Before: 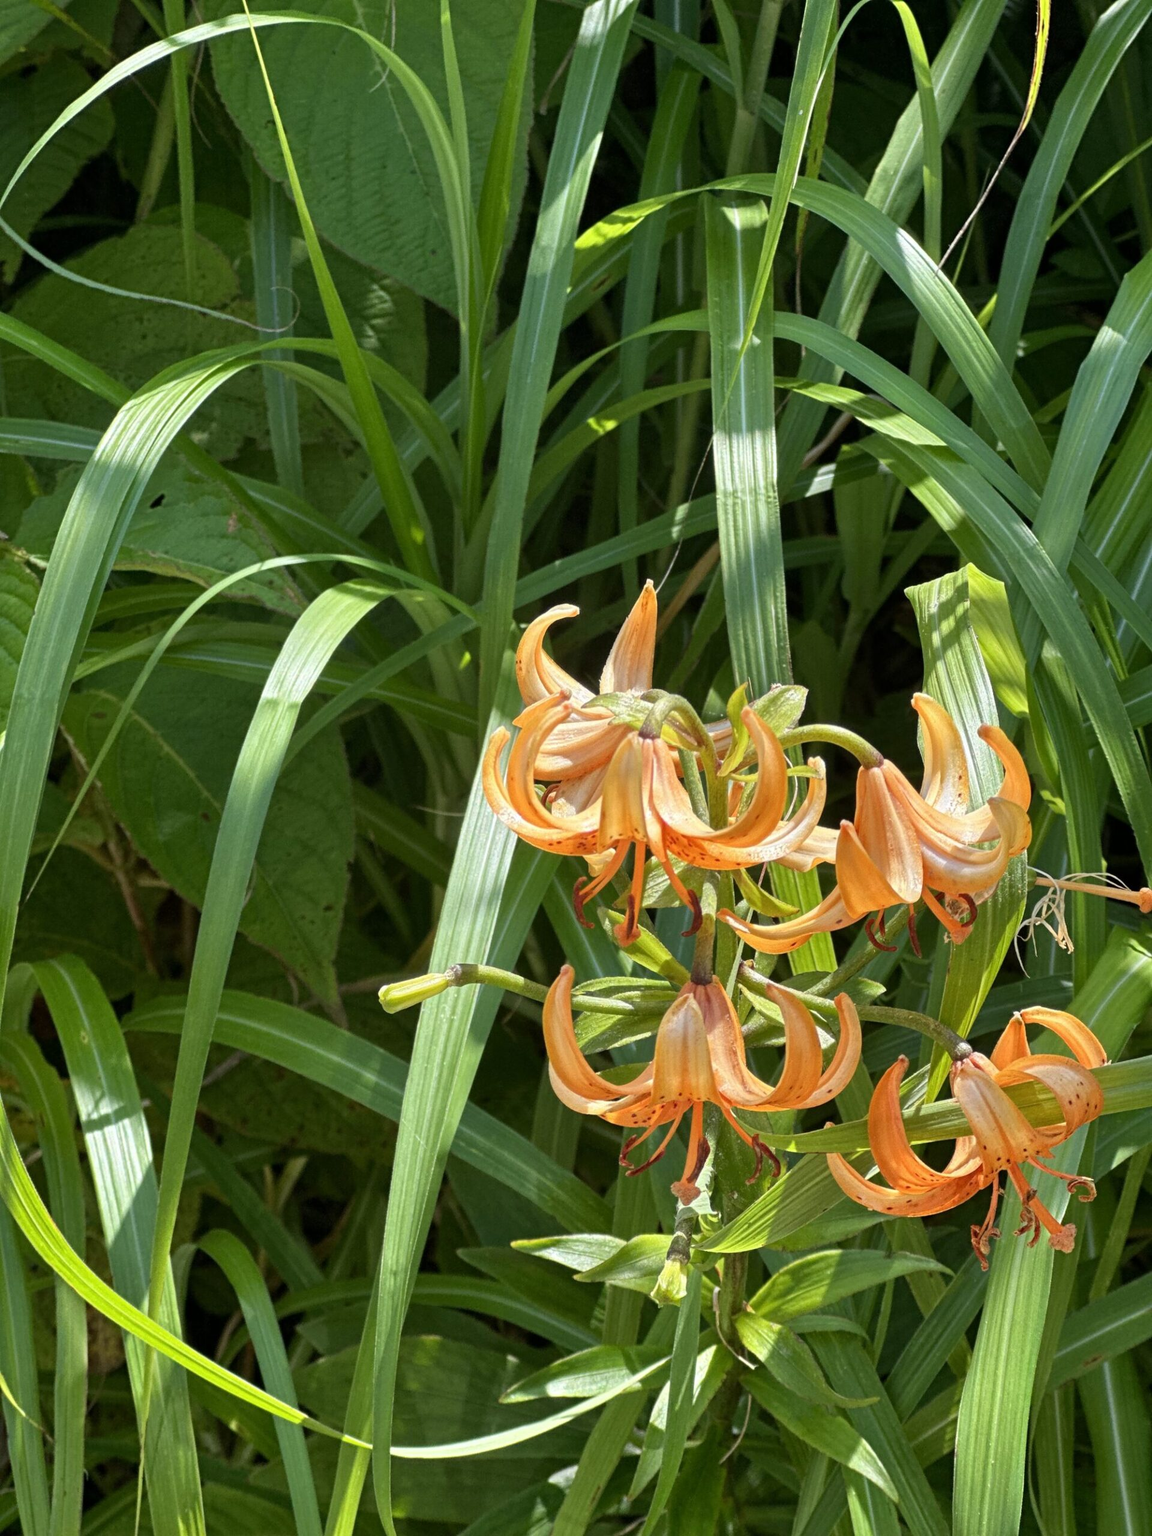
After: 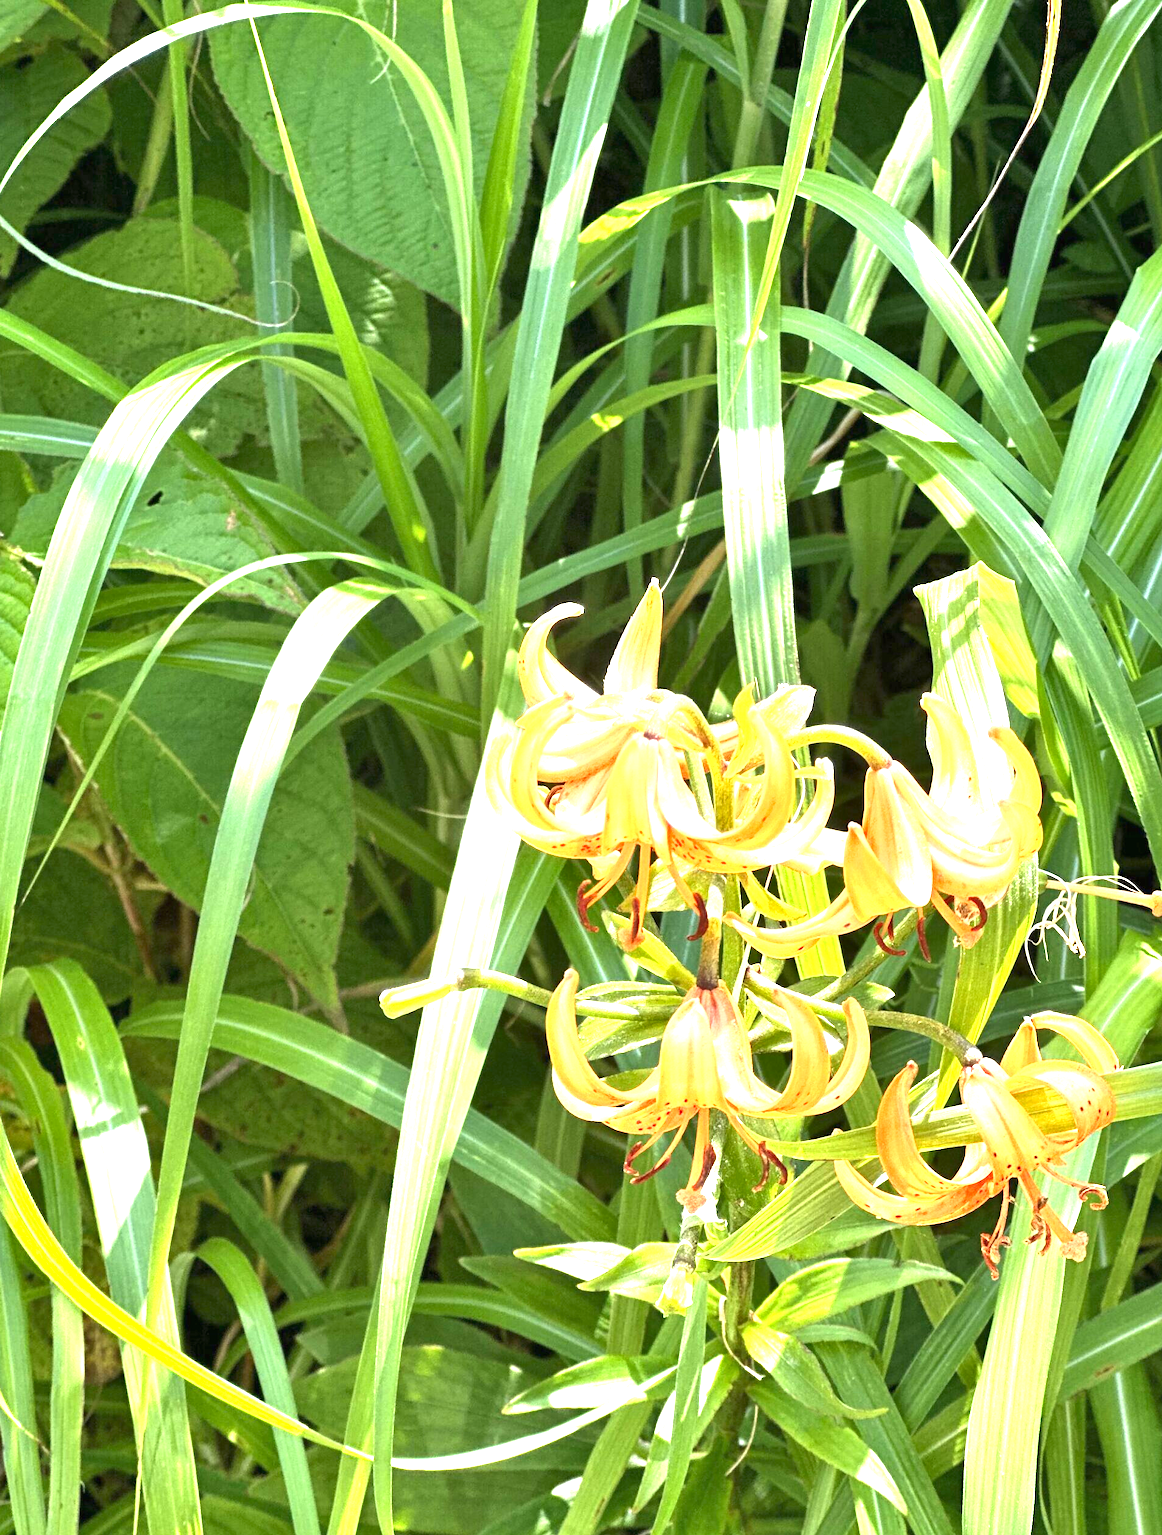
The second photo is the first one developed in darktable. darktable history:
shadows and highlights: shadows 36.17, highlights -27.32, highlights color adjustment 32.2%, soften with gaussian
crop: left 0.43%, top 0.701%, right 0.173%, bottom 0.764%
exposure: black level correction 0, exposure 2.123 EV, compensate exposure bias true, compensate highlight preservation false
